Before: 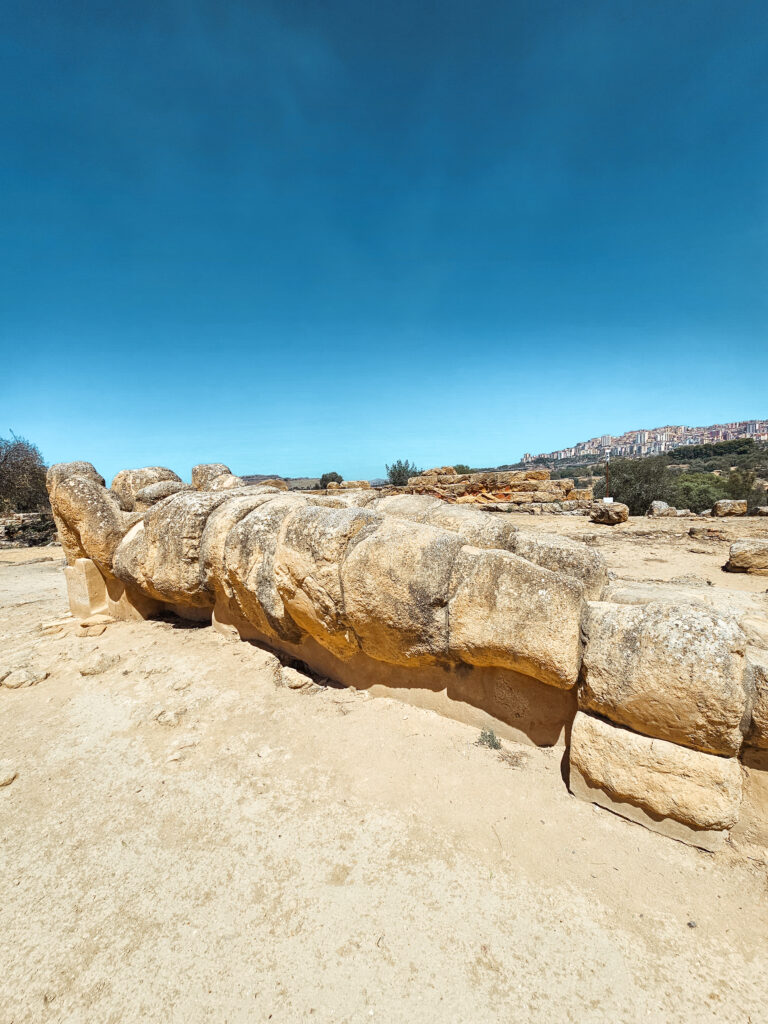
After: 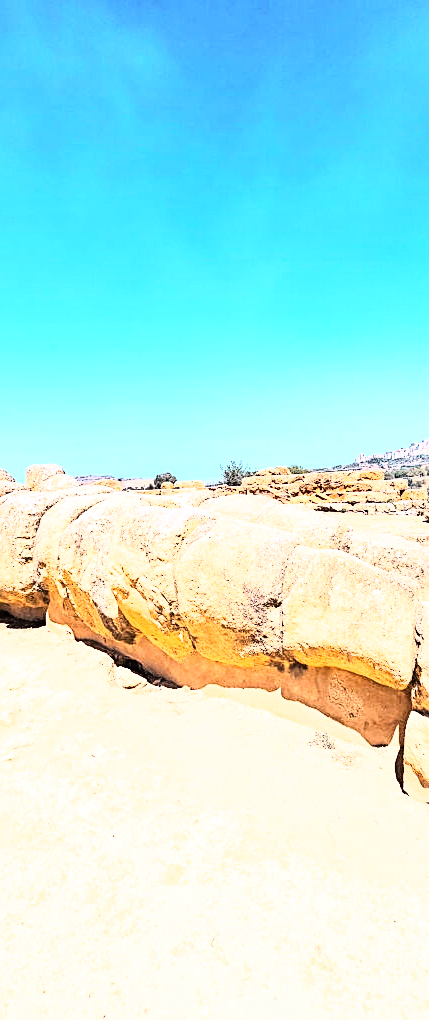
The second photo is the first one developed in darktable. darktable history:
sharpen: on, module defaults
crop: left 21.674%, right 22.086%
rgb curve: curves: ch0 [(0, 0) (0.21, 0.15) (0.24, 0.21) (0.5, 0.75) (0.75, 0.96) (0.89, 0.99) (1, 1)]; ch1 [(0, 0.02) (0.21, 0.13) (0.25, 0.2) (0.5, 0.67) (0.75, 0.9) (0.89, 0.97) (1, 1)]; ch2 [(0, 0.02) (0.21, 0.13) (0.25, 0.2) (0.5, 0.67) (0.75, 0.9) (0.89, 0.97) (1, 1)], compensate middle gray true
exposure: black level correction 0, exposure 0.9 EV, compensate highlight preservation false
white balance: red 1.05, blue 1.072
